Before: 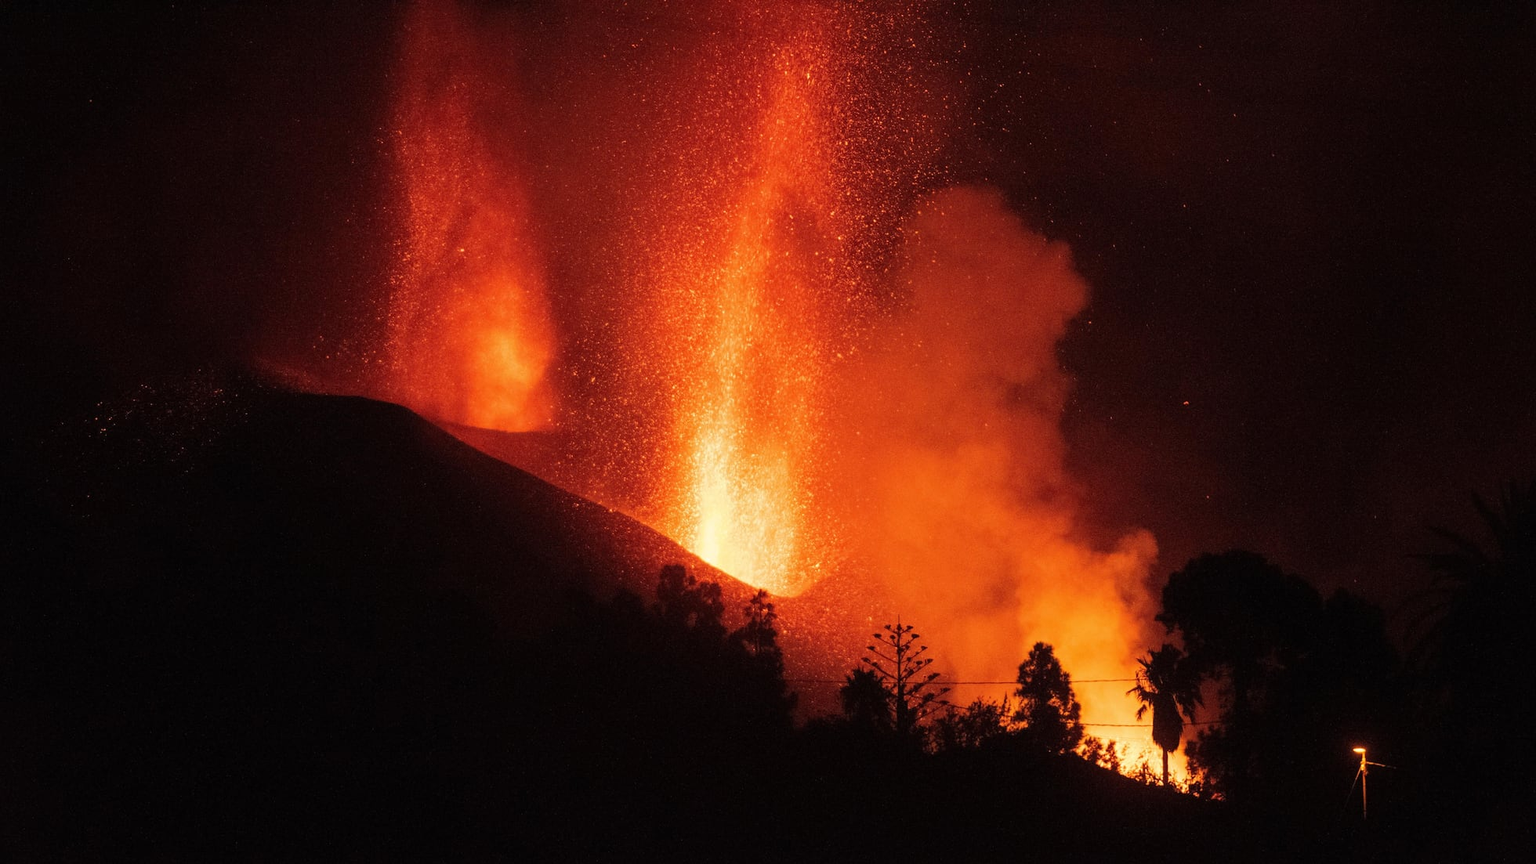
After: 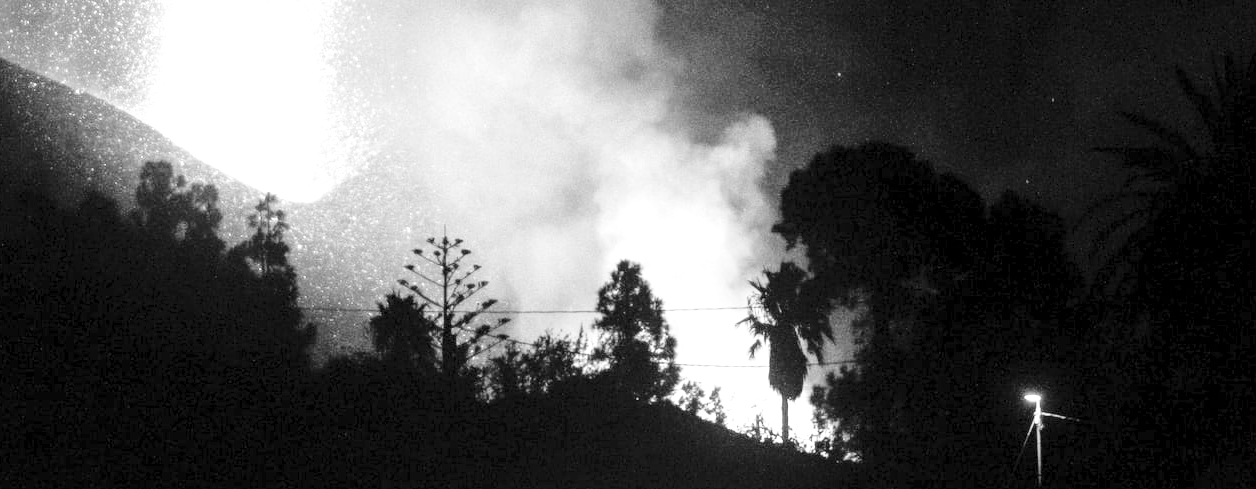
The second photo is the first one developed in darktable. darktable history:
exposure: exposure -0.145 EV, compensate highlight preservation false
crop and rotate: left 35.872%, top 50.822%, bottom 4.776%
local contrast: on, module defaults
base curve: curves: ch0 [(0, 0) (0.007, 0.004) (0.027, 0.03) (0.046, 0.07) (0.207, 0.54) (0.442, 0.872) (0.673, 0.972) (1, 1)], preserve colors none
levels: levels [0.008, 0.318, 0.836]
color zones: curves: ch1 [(0, -0.014) (0.143, -0.013) (0.286, -0.013) (0.429, -0.016) (0.571, -0.019) (0.714, -0.015) (0.857, 0.002) (1, -0.014)]
